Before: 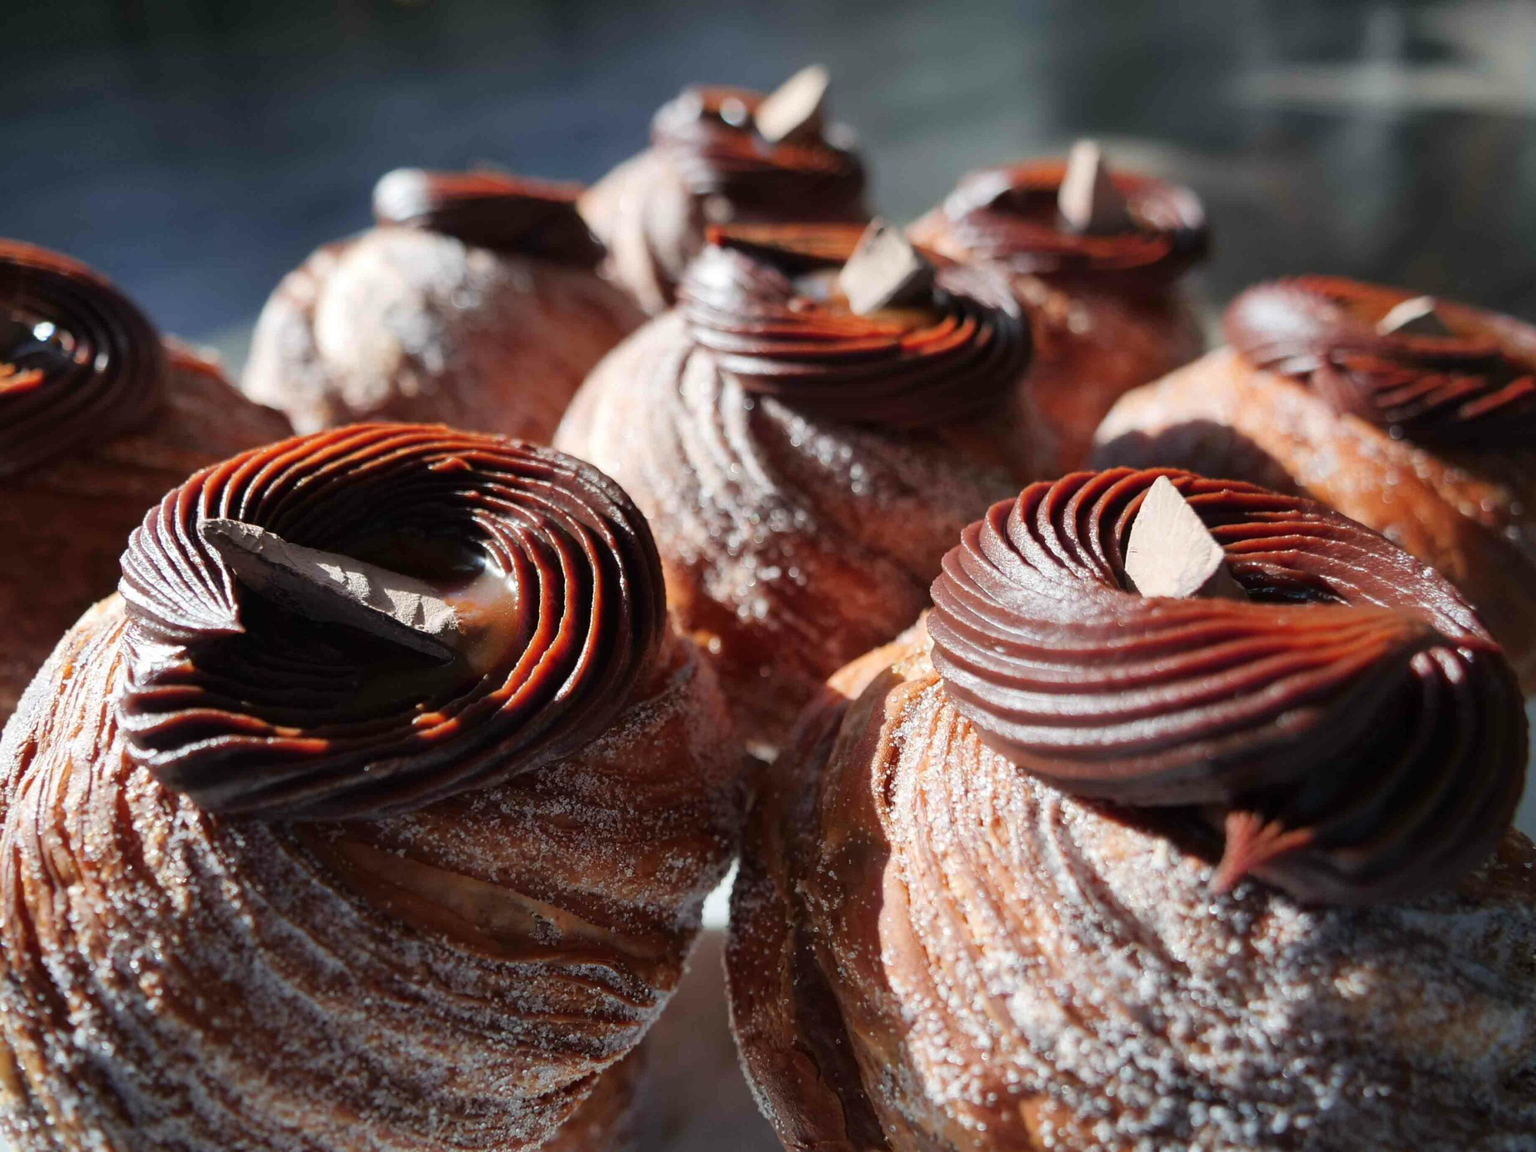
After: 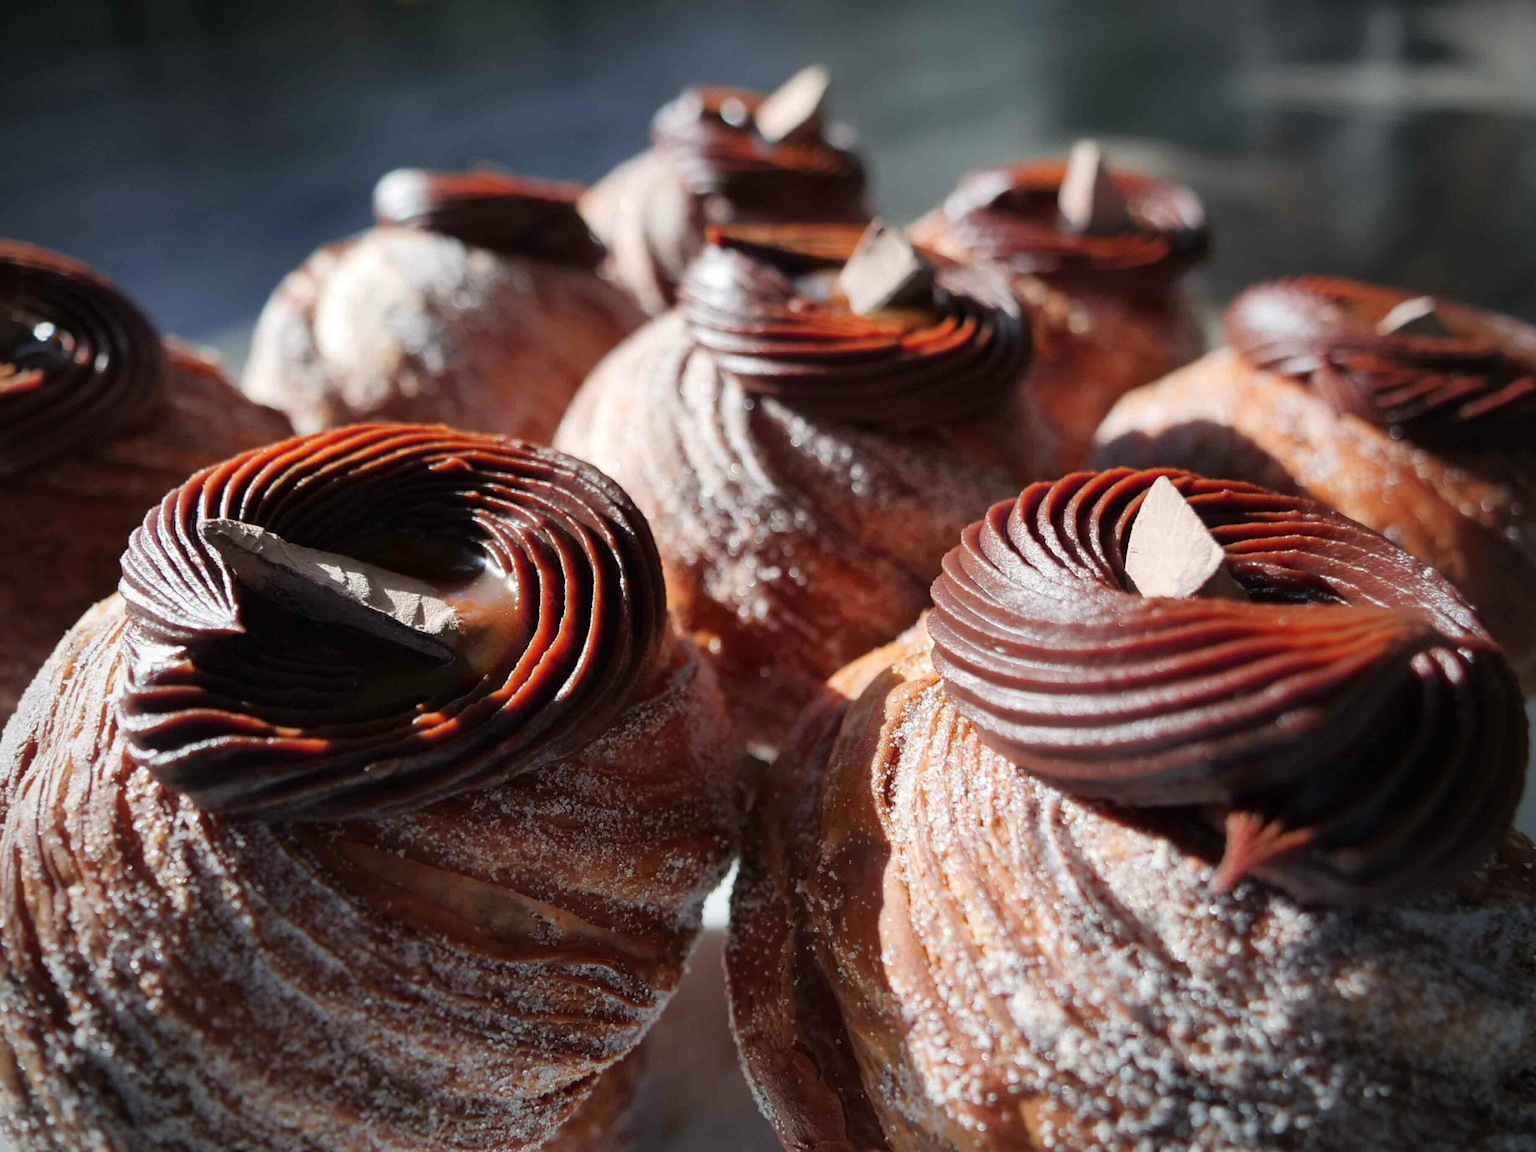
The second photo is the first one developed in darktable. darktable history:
vignetting: fall-off start 74.47%, fall-off radius 65.73%, unbound false
